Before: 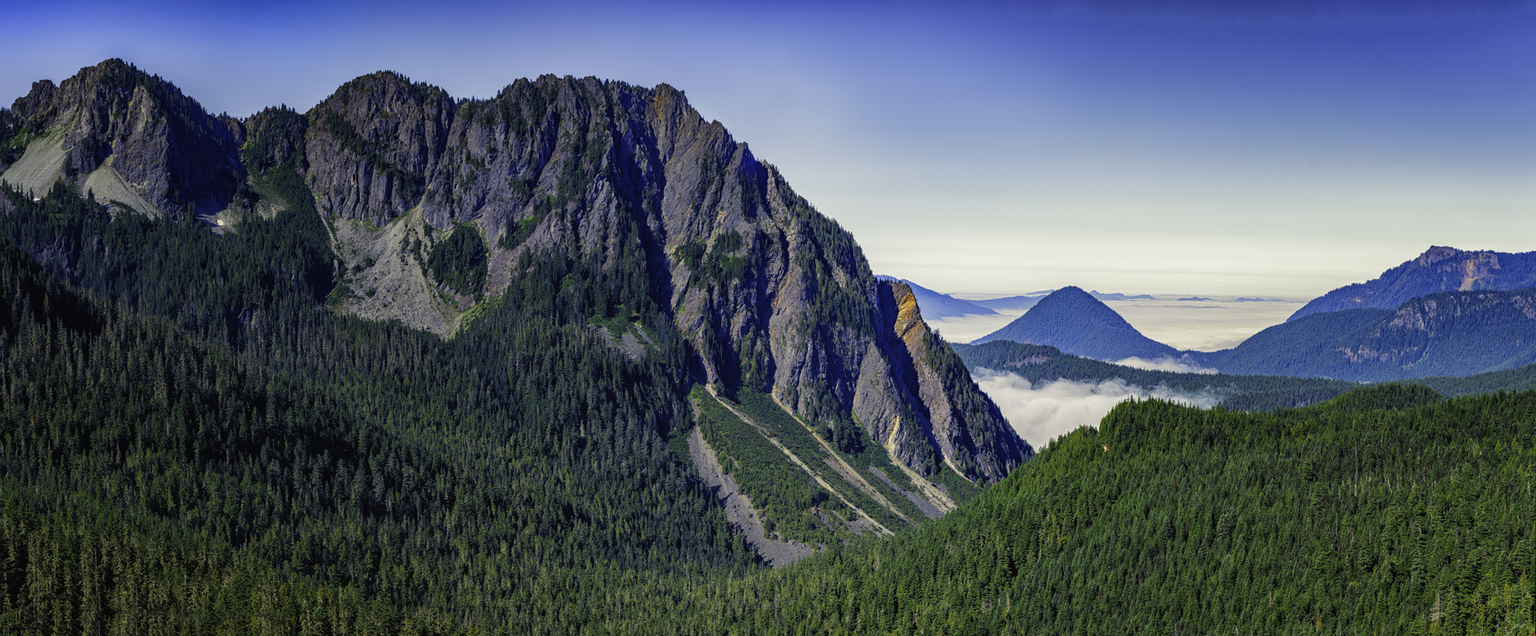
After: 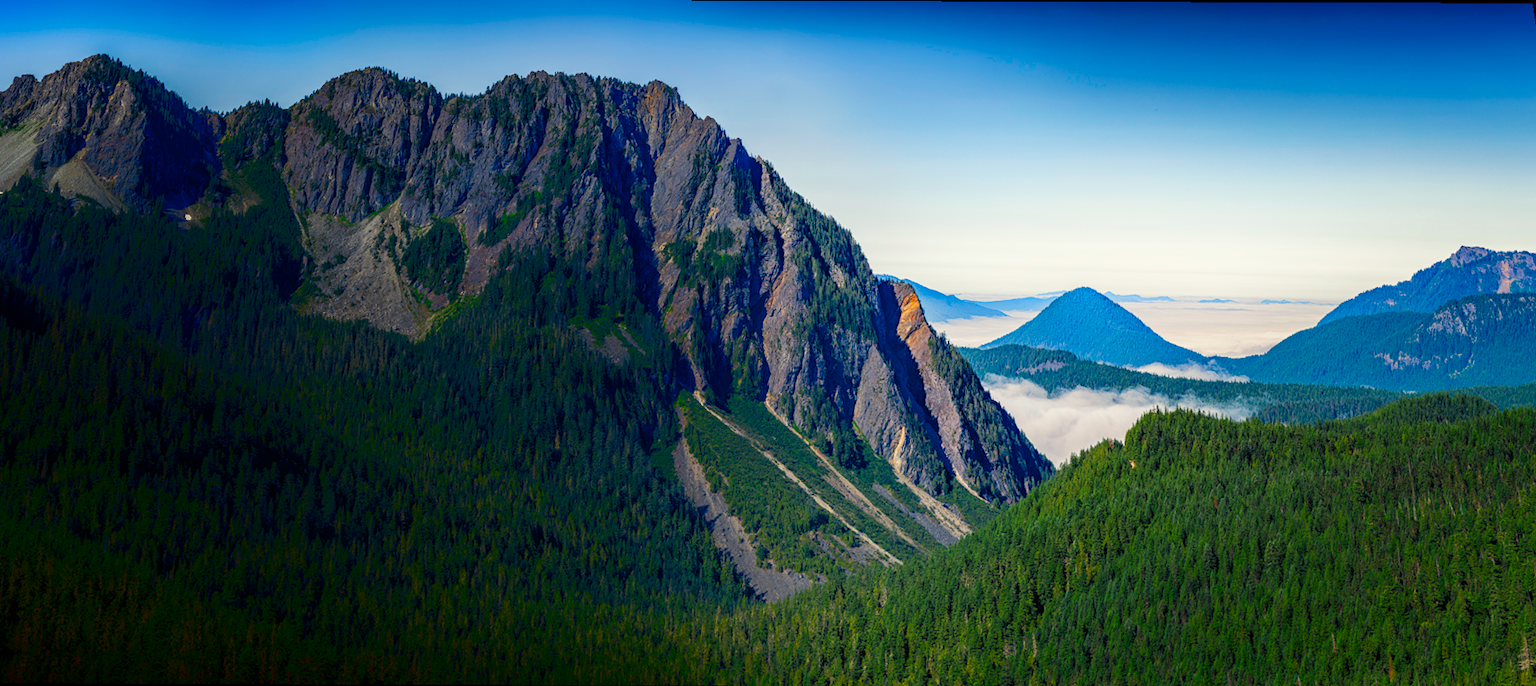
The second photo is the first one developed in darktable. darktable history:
shadows and highlights: shadows -90, highlights 90, soften with gaussian
rotate and perspective: rotation 0.215°, lens shift (vertical) -0.139, crop left 0.069, crop right 0.939, crop top 0.002, crop bottom 0.996
tone equalizer: on, module defaults
